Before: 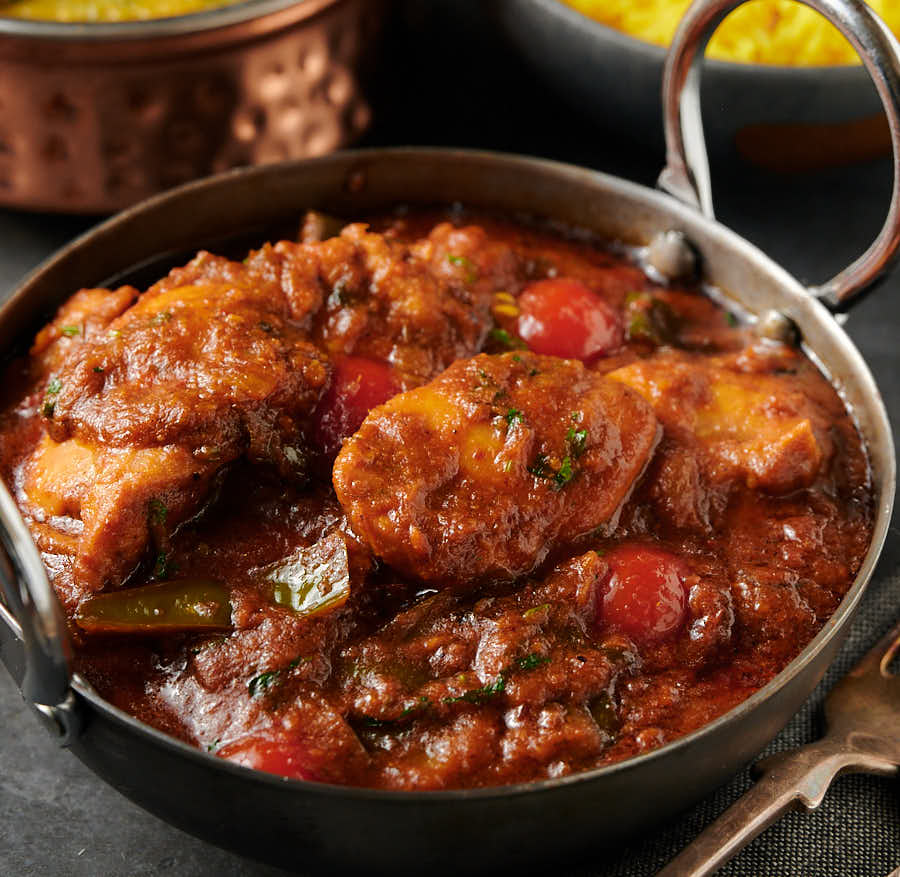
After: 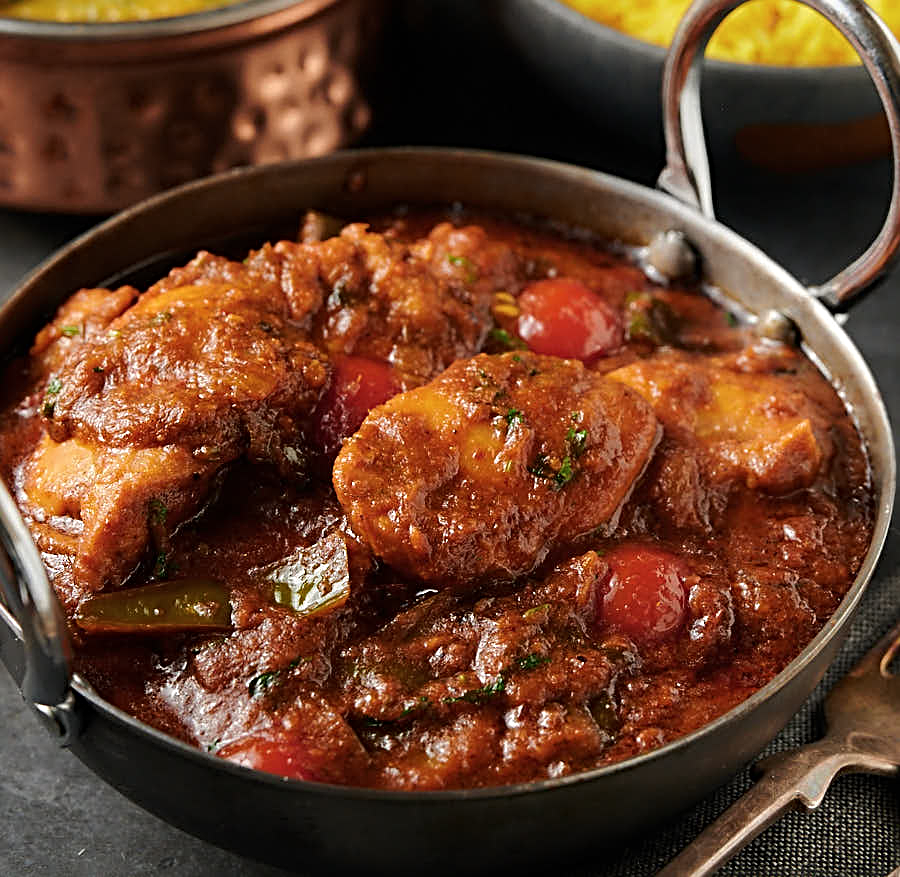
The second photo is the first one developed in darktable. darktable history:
sharpen: radius 3.119
contrast brightness saturation: saturation -0.05
